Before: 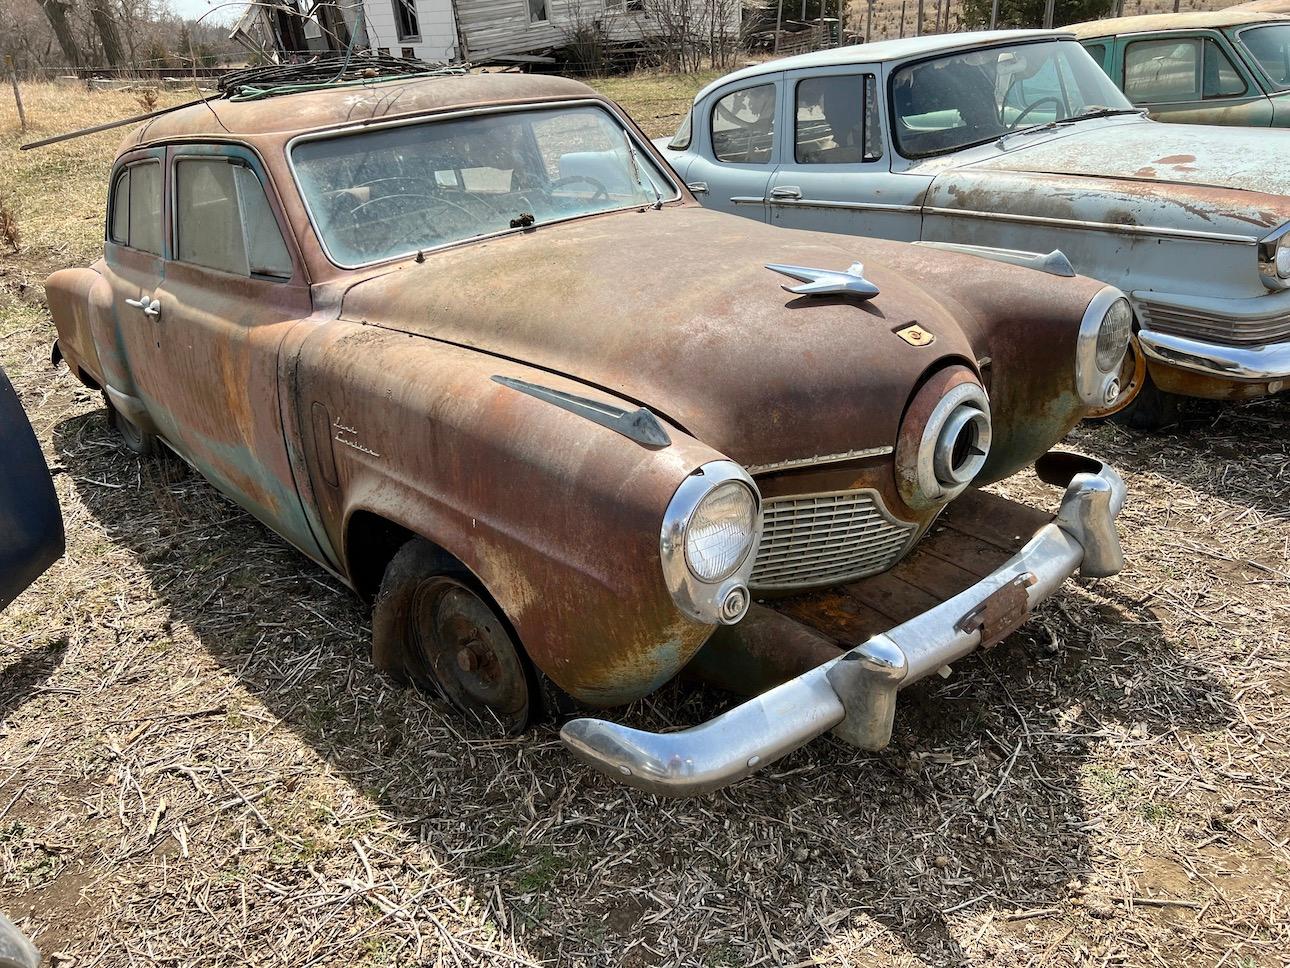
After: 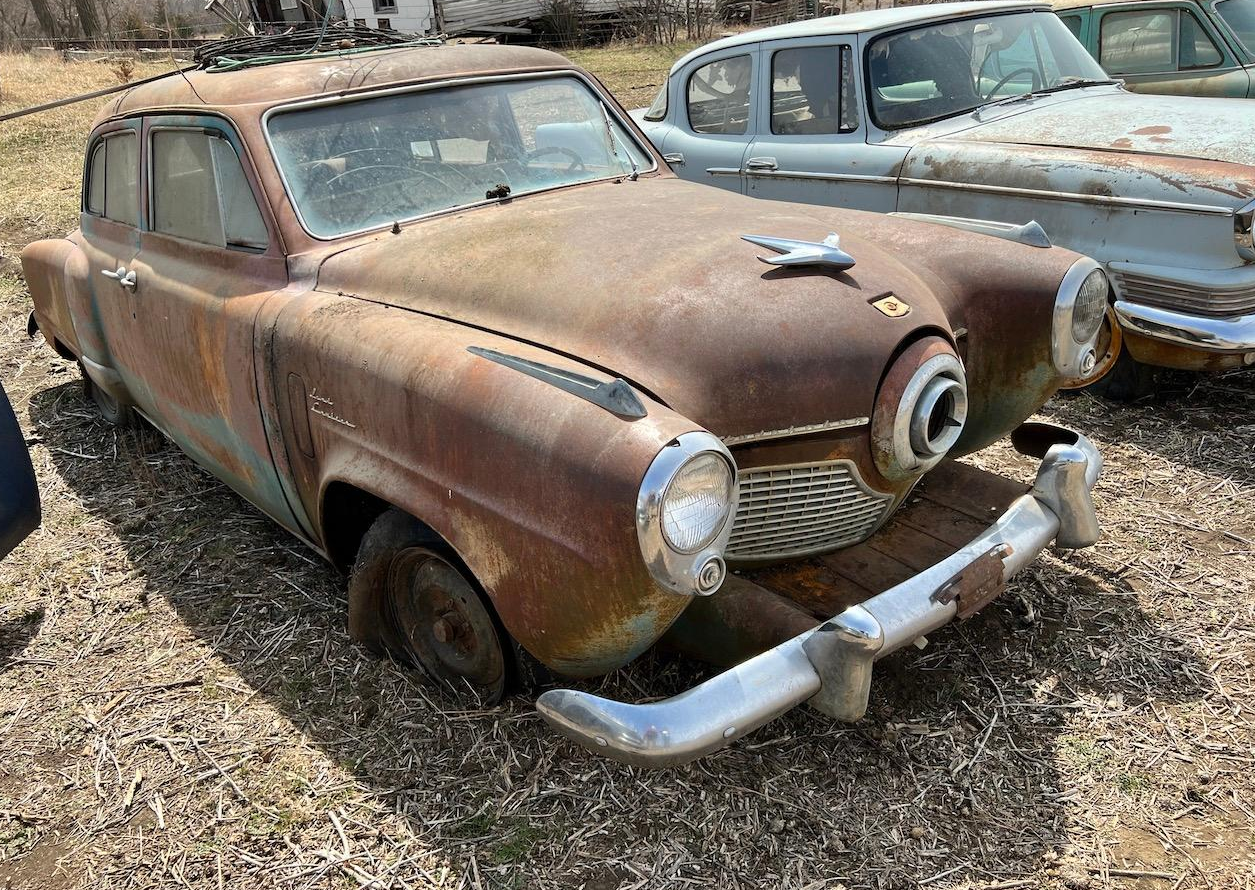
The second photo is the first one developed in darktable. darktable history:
crop: left 1.897%, top 3.066%, right 0.773%, bottom 4.94%
